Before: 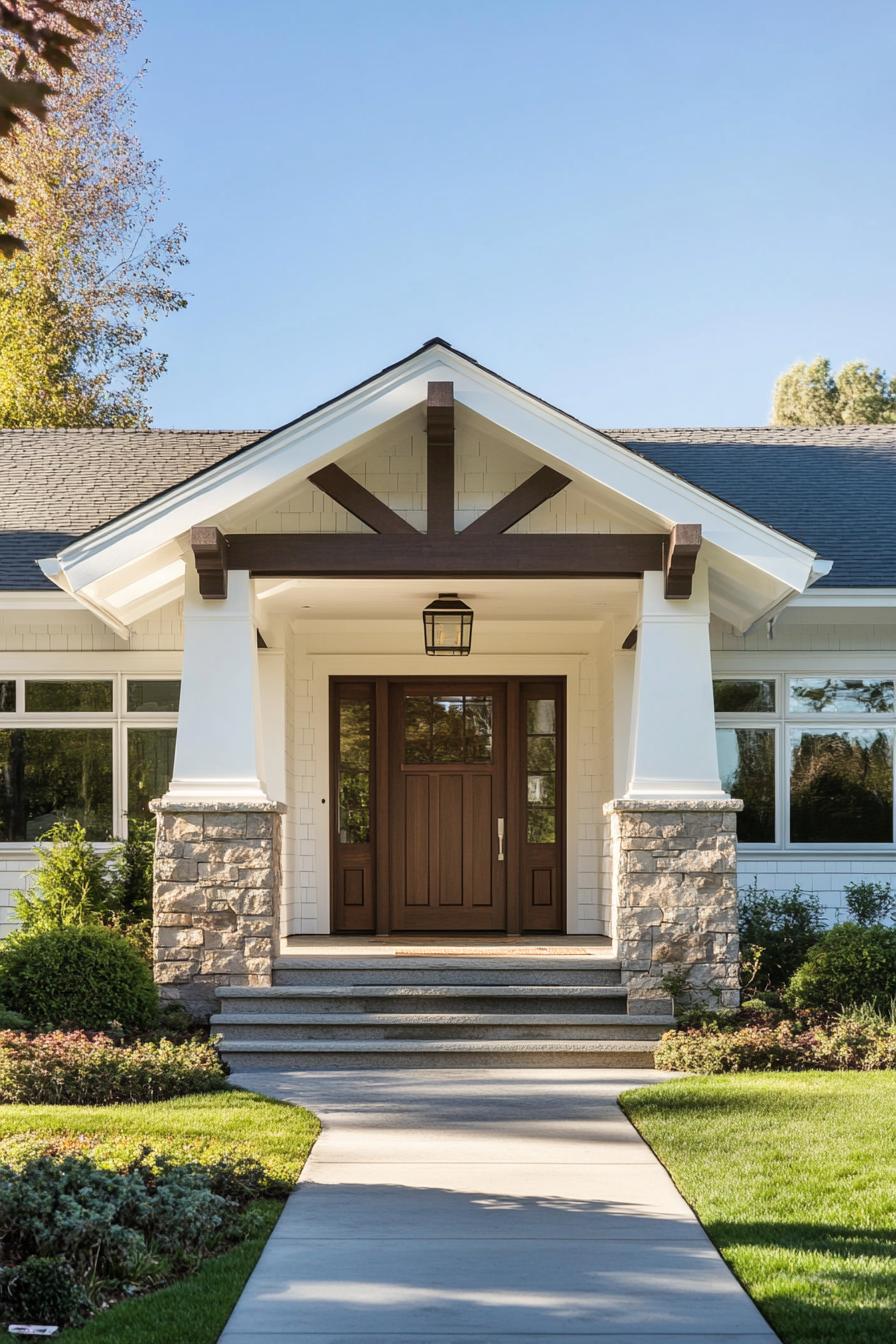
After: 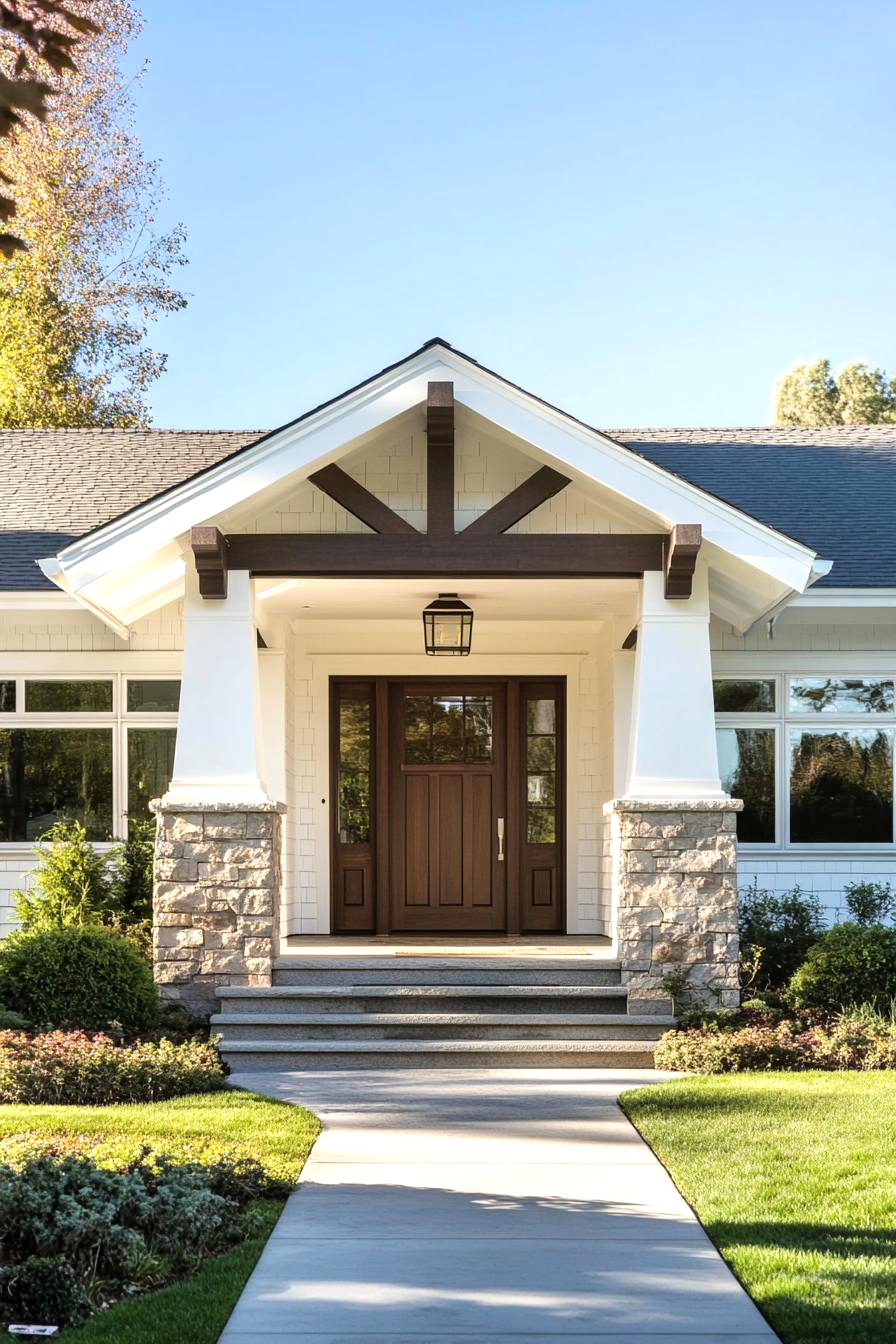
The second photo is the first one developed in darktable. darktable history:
tone equalizer: -8 EV -0.394 EV, -7 EV -0.375 EV, -6 EV -0.31 EV, -5 EV -0.206 EV, -3 EV 0.215 EV, -2 EV 0.345 EV, -1 EV 0.396 EV, +0 EV 0.414 EV
